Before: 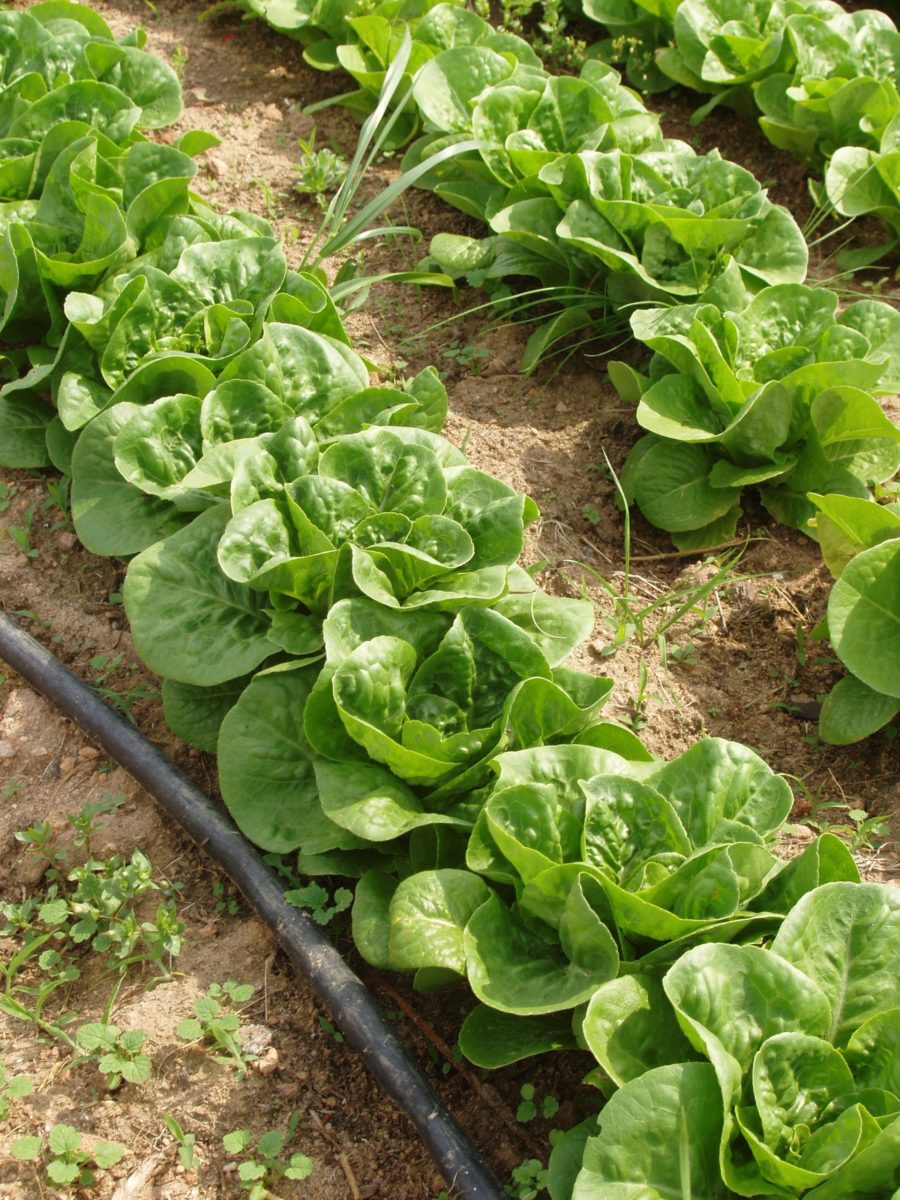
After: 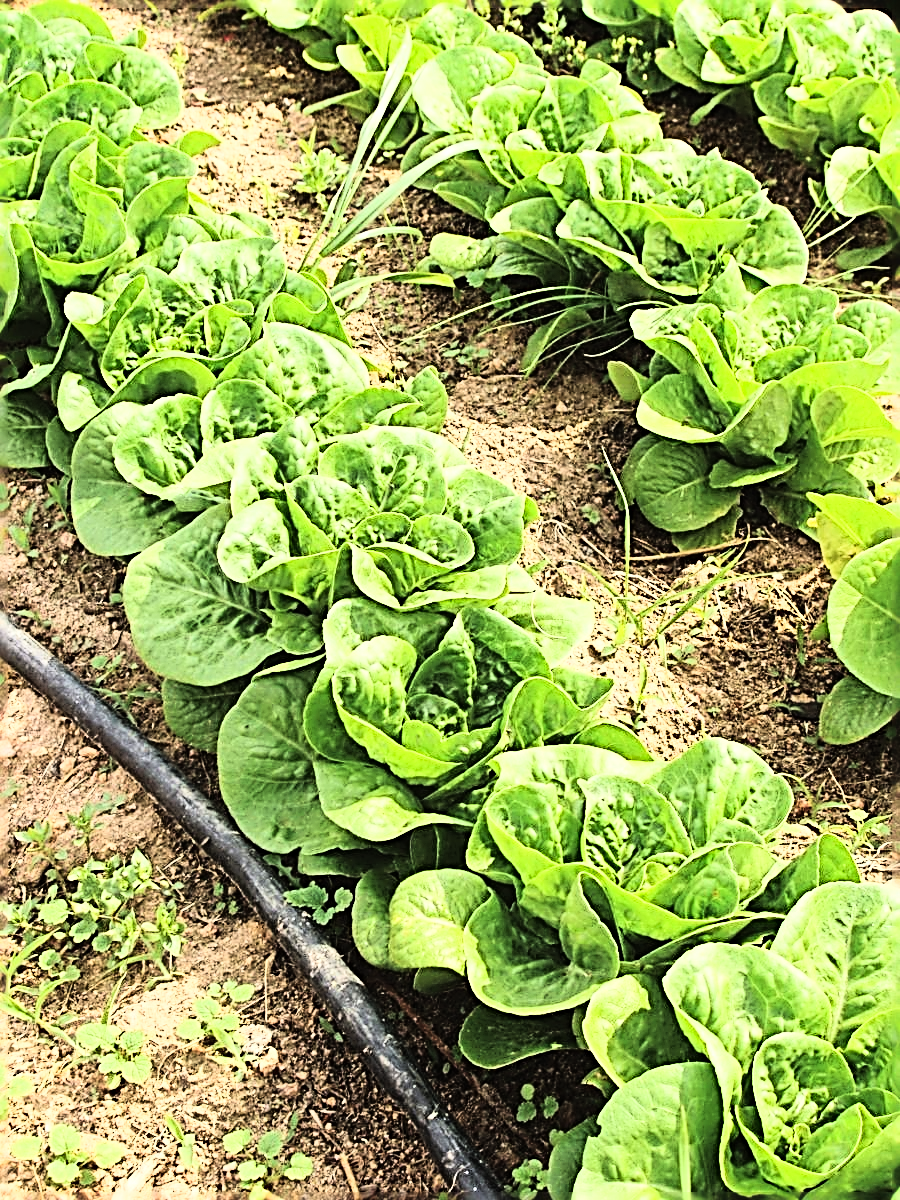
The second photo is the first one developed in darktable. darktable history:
rgb curve: curves: ch0 [(0, 0) (0.21, 0.15) (0.24, 0.21) (0.5, 0.75) (0.75, 0.96) (0.89, 0.99) (1, 1)]; ch1 [(0, 0.02) (0.21, 0.13) (0.25, 0.2) (0.5, 0.67) (0.75, 0.9) (0.89, 0.97) (1, 1)]; ch2 [(0, 0.02) (0.21, 0.13) (0.25, 0.2) (0.5, 0.67) (0.75, 0.9) (0.89, 0.97) (1, 1)], compensate middle gray true
sharpen: radius 3.158, amount 1.731
exposure: black level correction -0.008, exposure 0.067 EV, compensate highlight preservation false
